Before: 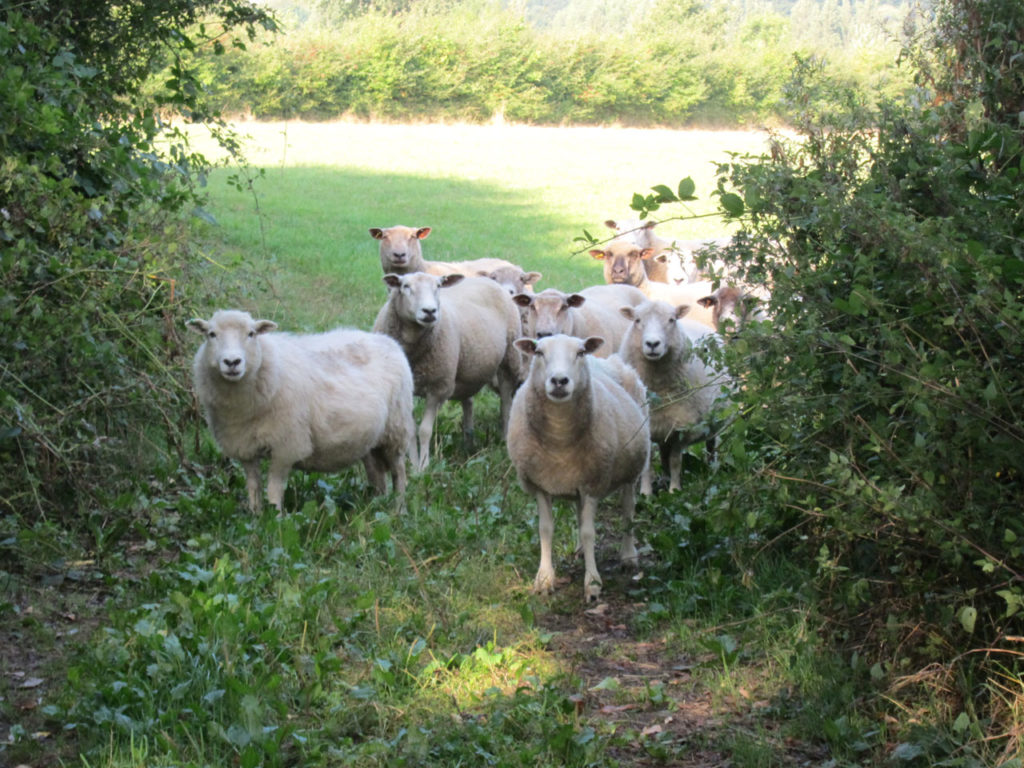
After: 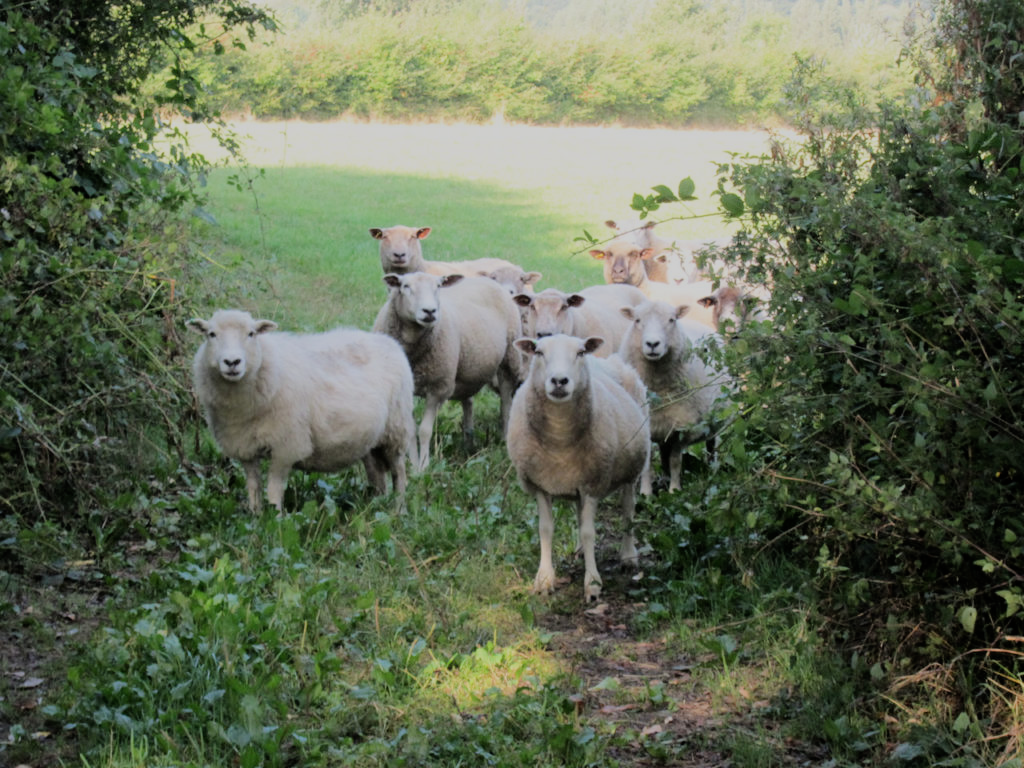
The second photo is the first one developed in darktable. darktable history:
filmic rgb: black relative exposure -6.92 EV, white relative exposure 5.63 EV, threshold -0.284 EV, transition 3.19 EV, structure ↔ texture 99.86%, hardness 2.85, enable highlight reconstruction true
